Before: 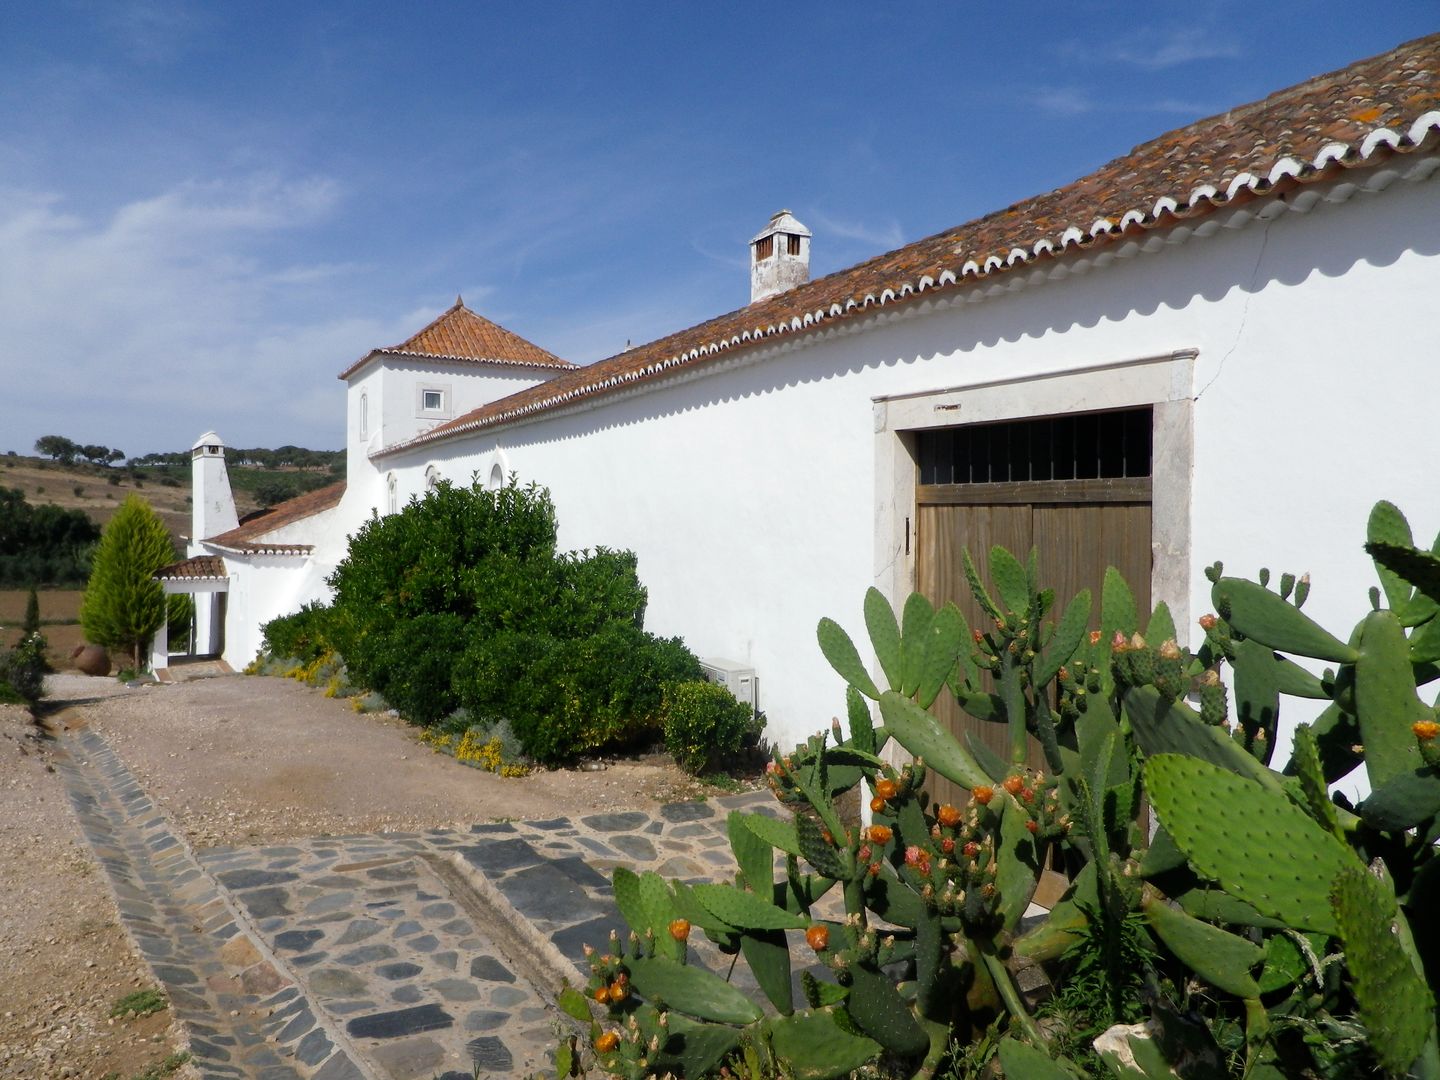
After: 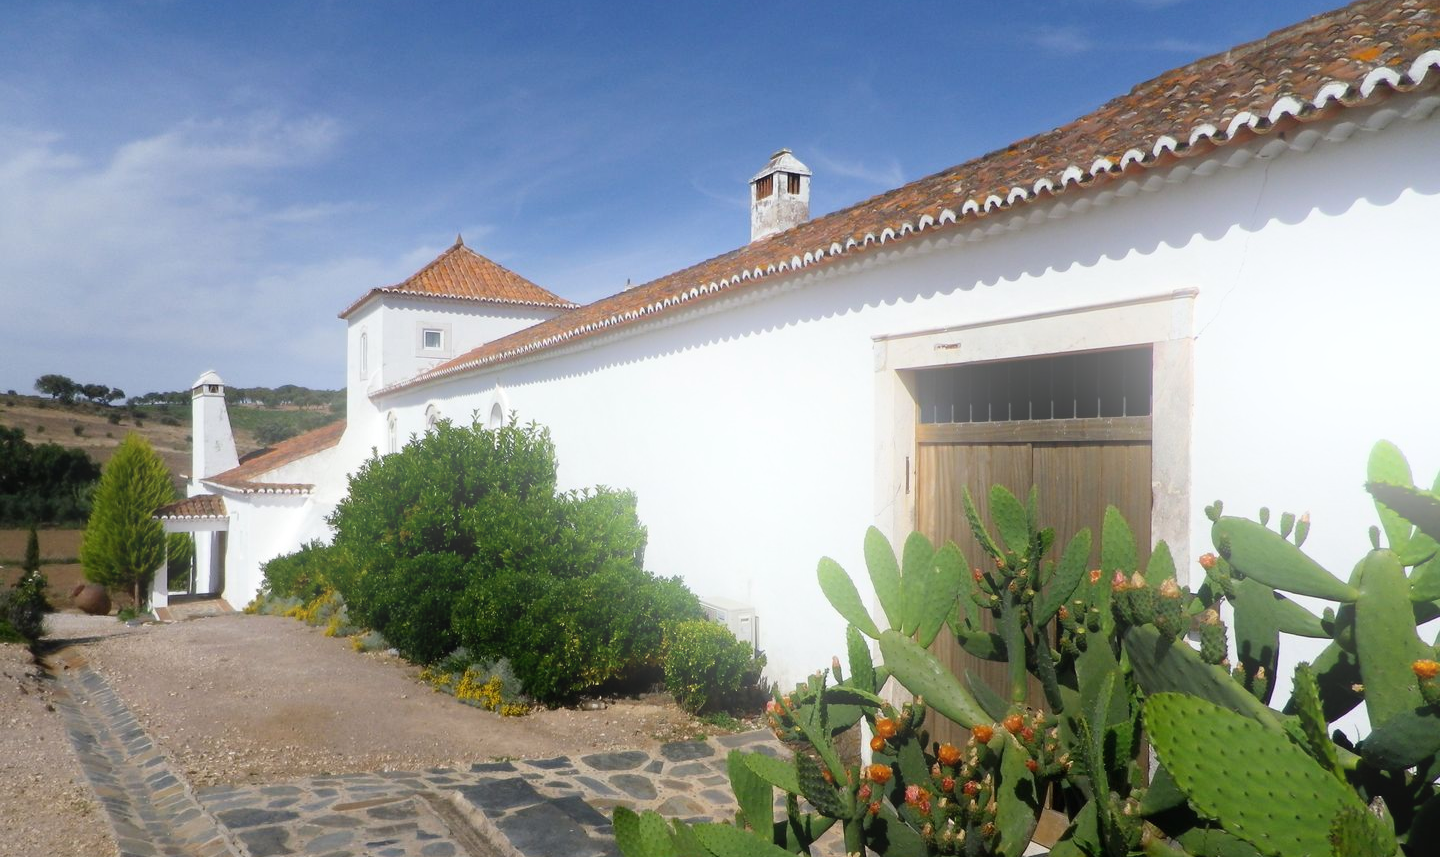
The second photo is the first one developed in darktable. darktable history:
crop and rotate: top 5.667%, bottom 14.937%
bloom: on, module defaults
